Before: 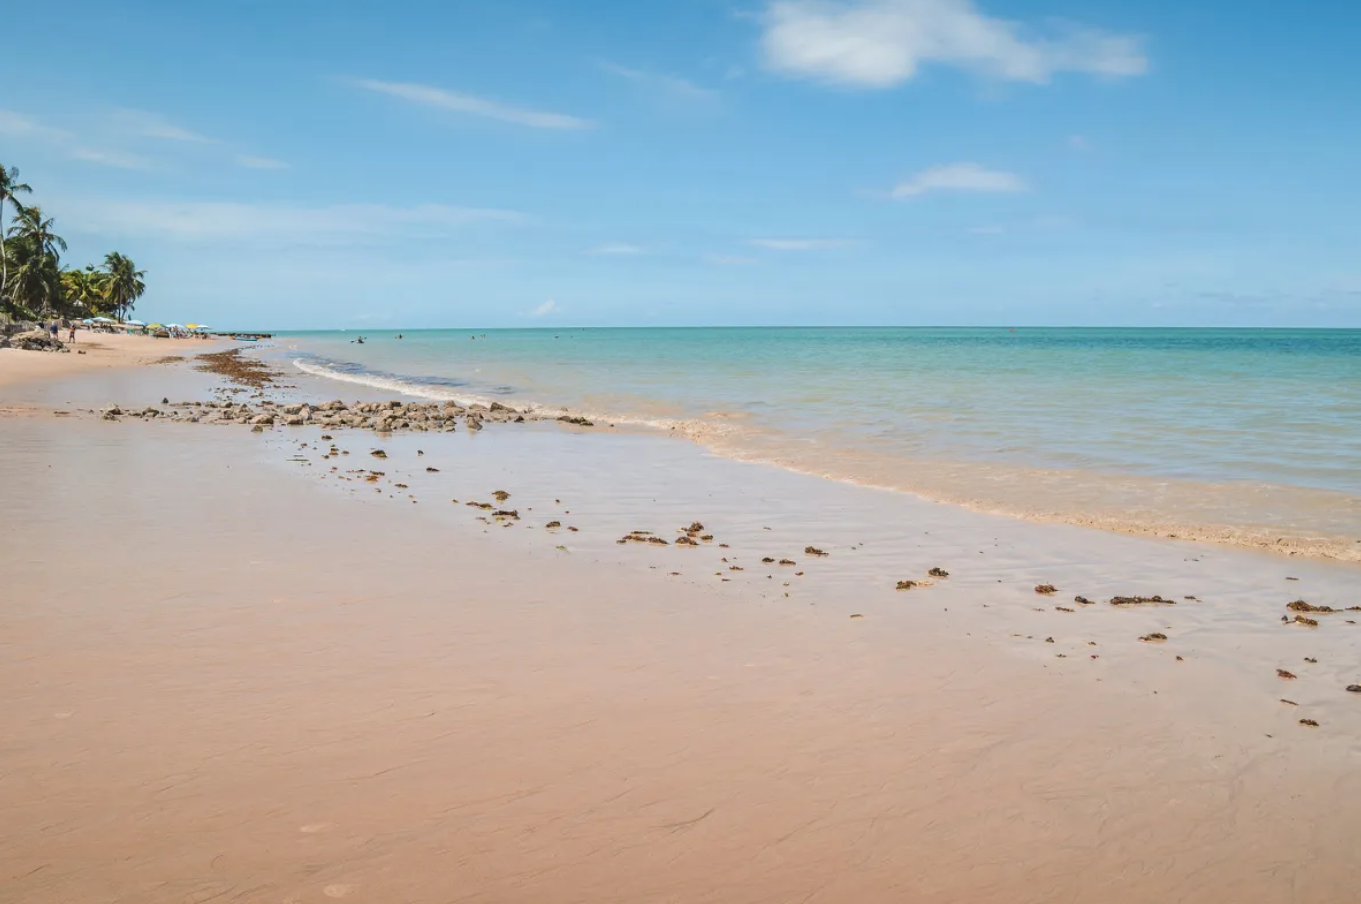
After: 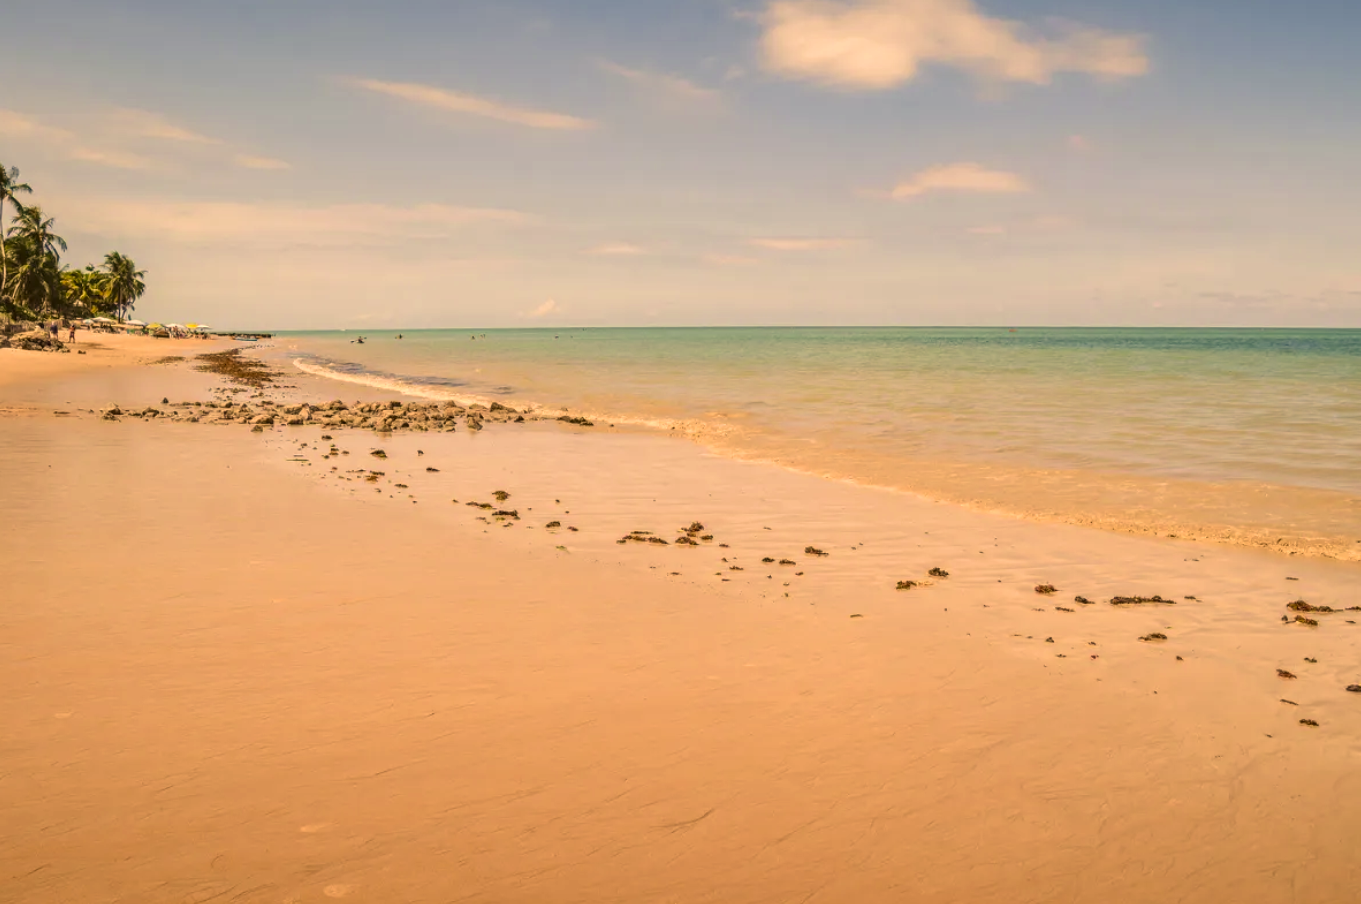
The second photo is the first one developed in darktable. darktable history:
color correction: highlights a* 18.19, highlights b* 35.79, shadows a* 1.75, shadows b* 6.66, saturation 1.01
velvia: on, module defaults
local contrast: on, module defaults
contrast brightness saturation: saturation -0.06
